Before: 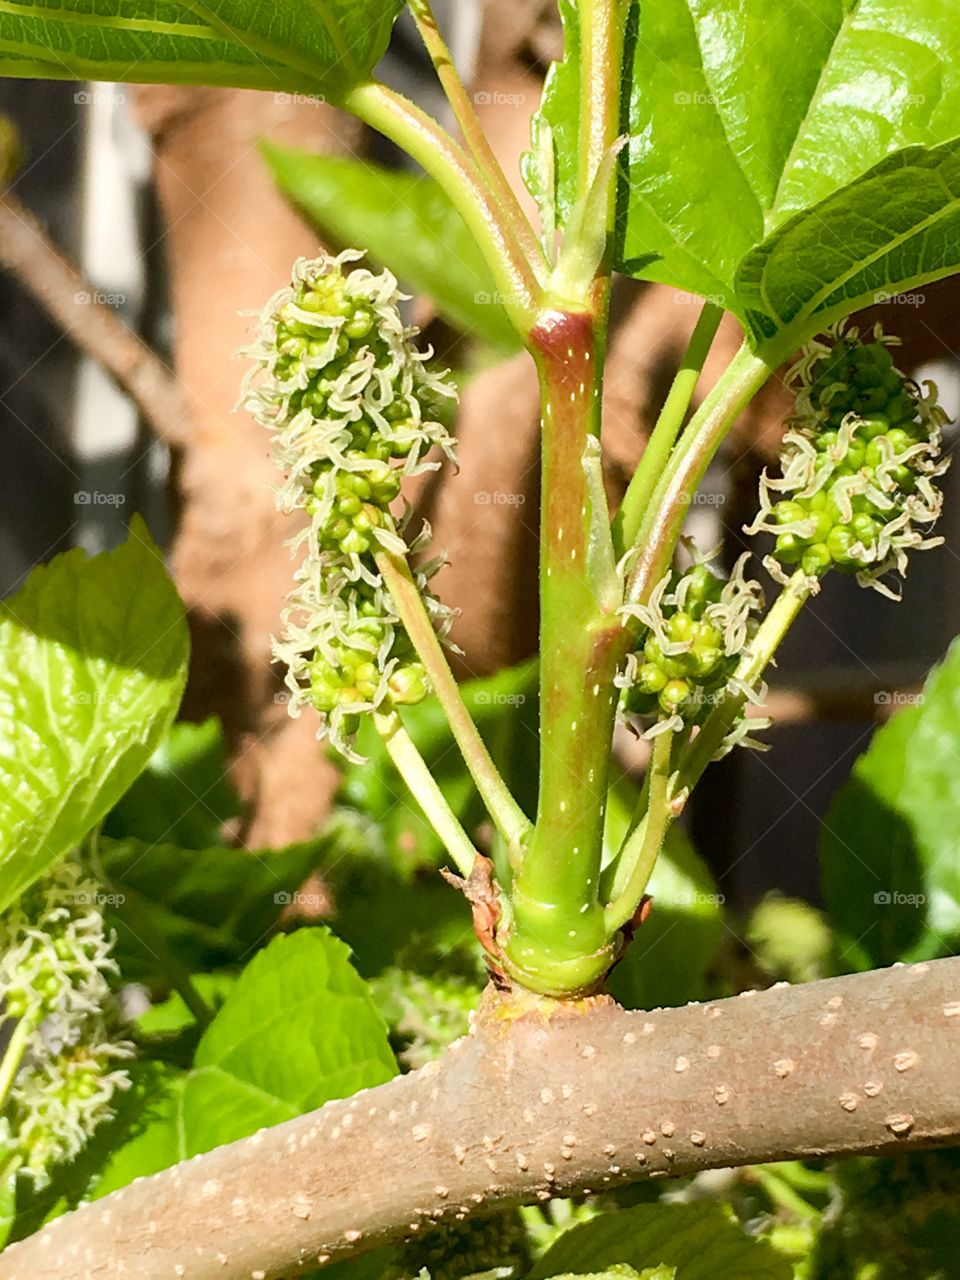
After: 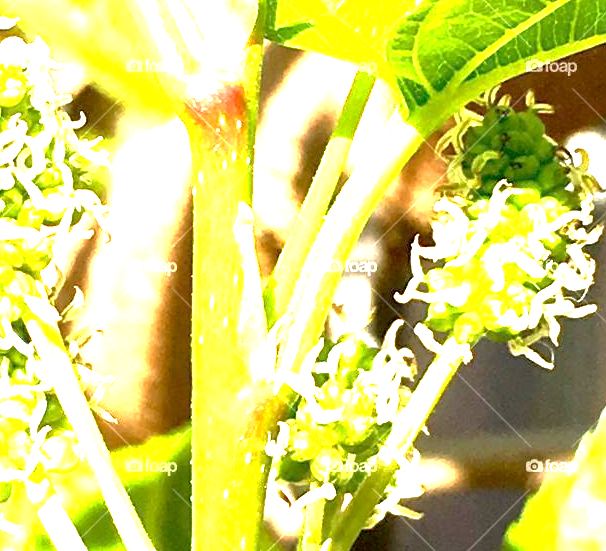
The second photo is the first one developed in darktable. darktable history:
crop: left 36.295%, top 18.127%, right 0.522%, bottom 38.779%
tone equalizer: -8 EV -0.001 EV, -7 EV 0.003 EV, -6 EV -0.002 EV, -5 EV -0.004 EV, -4 EV -0.069 EV, -3 EV -0.198 EV, -2 EV -0.275 EV, -1 EV 0.09 EV, +0 EV 0.28 EV, edges refinement/feathering 500, mask exposure compensation -1.57 EV, preserve details no
exposure: black level correction 0.001, exposure 2.536 EV, compensate exposure bias true, compensate highlight preservation false
